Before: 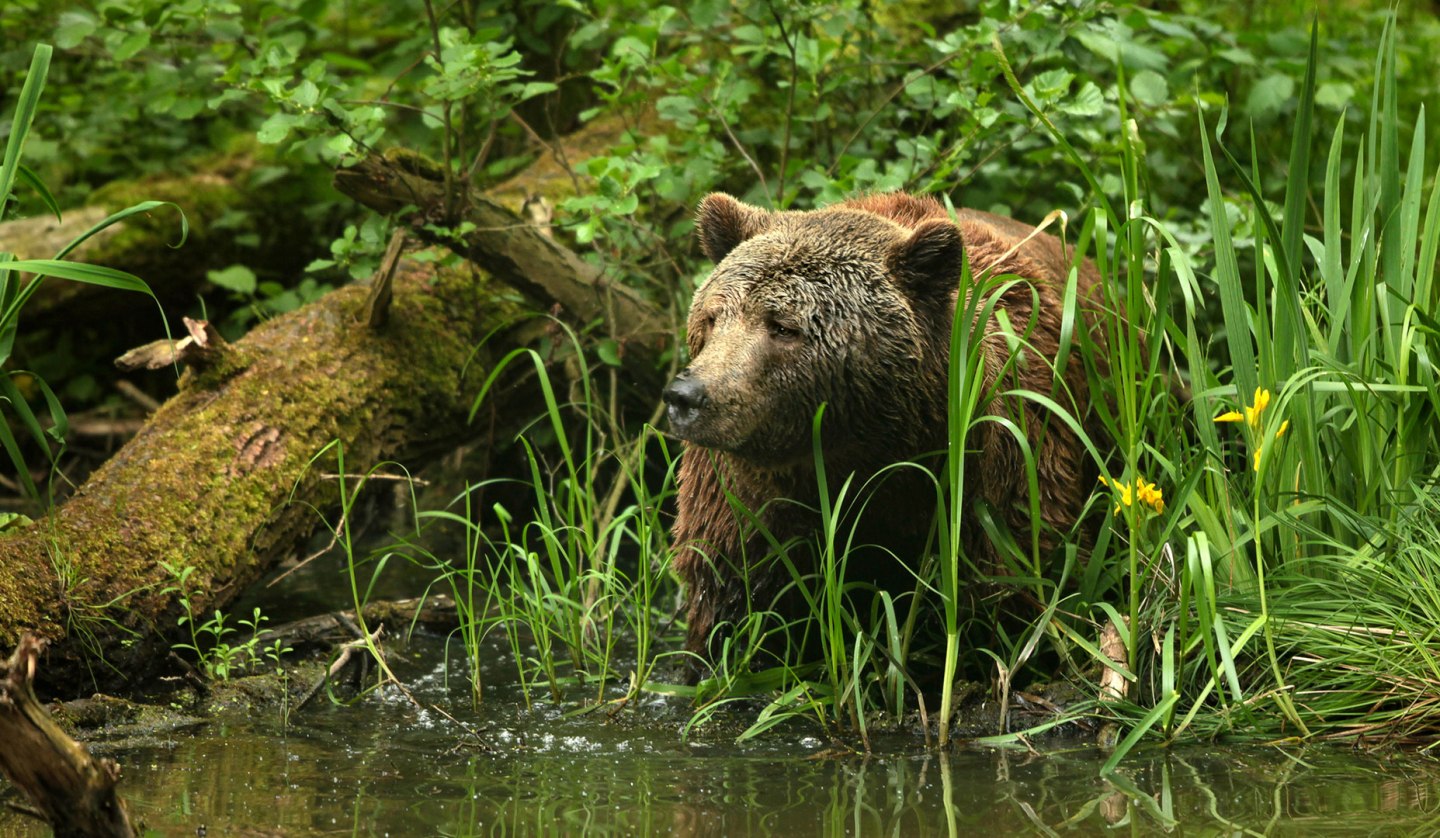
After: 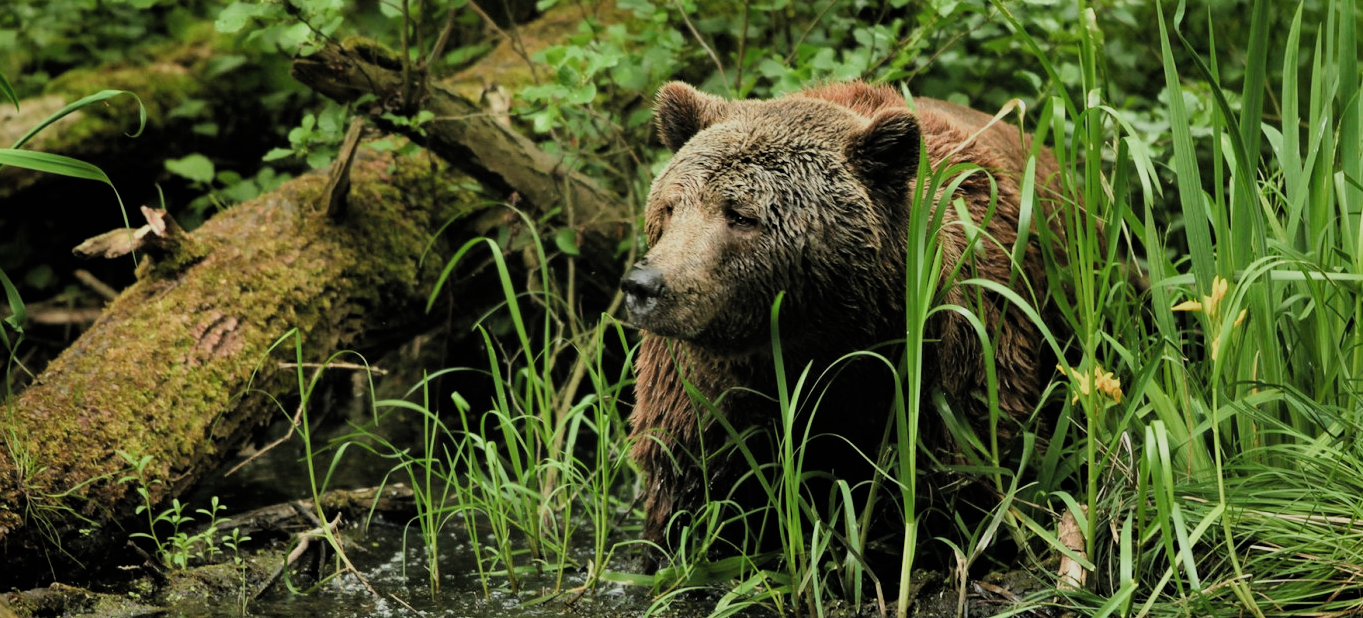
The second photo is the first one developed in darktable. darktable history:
shadows and highlights: shadows 29.48, highlights -30.37, shadows color adjustment 97.67%, low approximation 0.01, soften with gaussian
filmic rgb: black relative exposure -6.74 EV, white relative exposure 4.56 EV, hardness 3.23, add noise in highlights 0.002, color science v3 (2019), use custom middle-gray values true, contrast in highlights soft
crop and rotate: left 2.948%, top 13.358%, right 2.396%, bottom 12.838%
